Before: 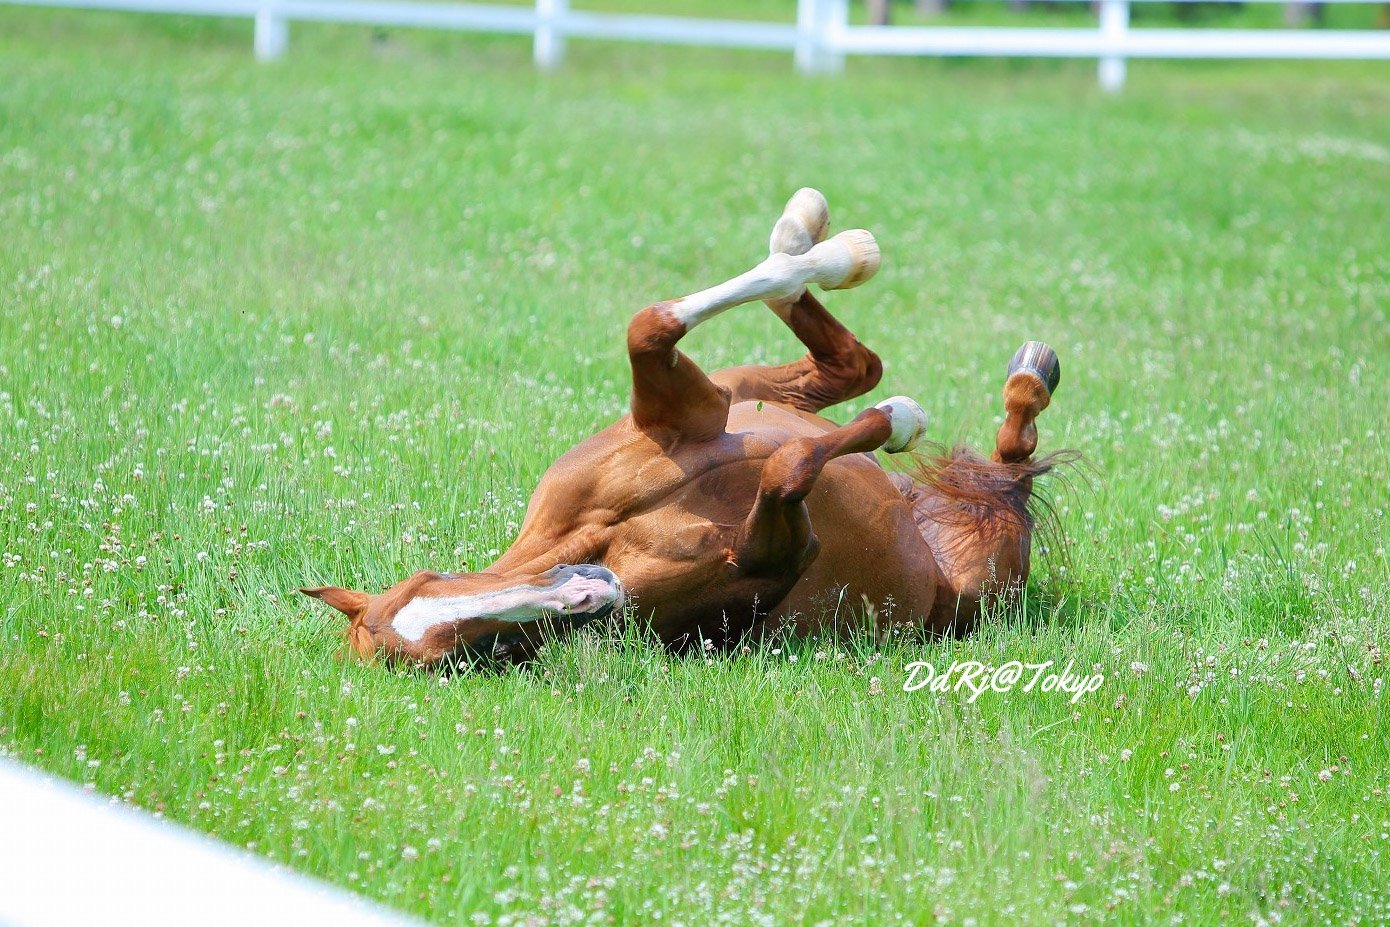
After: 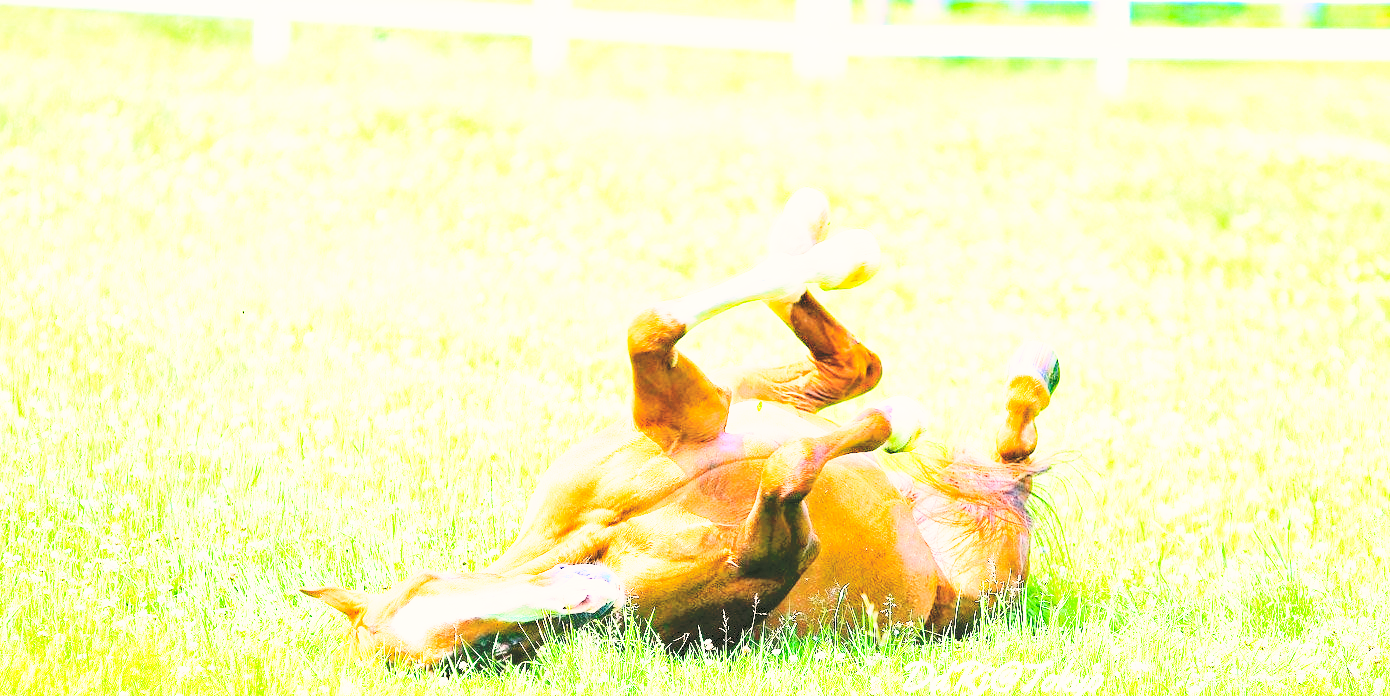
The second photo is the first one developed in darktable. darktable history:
color balance rgb: perceptual saturation grading › global saturation 26.926%, perceptual saturation grading › highlights -28.917%, perceptual saturation grading › mid-tones 15.279%, perceptual saturation grading › shadows 33.304%, perceptual brilliance grading › global brilliance 11%
color correction: highlights a* 4.3, highlights b* 4.93, shadows a* -7.29, shadows b* 4.74
haze removal: compatibility mode true, adaptive false
tone curve: curves: ch0 [(0, 0) (0.003, 0.195) (0.011, 0.161) (0.025, 0.21) (0.044, 0.24) (0.069, 0.254) (0.1, 0.283) (0.136, 0.347) (0.177, 0.412) (0.224, 0.455) (0.277, 0.531) (0.335, 0.606) (0.399, 0.679) (0.468, 0.748) (0.543, 0.814) (0.623, 0.876) (0.709, 0.927) (0.801, 0.949) (0.898, 0.962) (1, 1)], color space Lab, independent channels, preserve colors none
exposure: black level correction 0.001, exposure 0.499 EV, compensate exposure bias true, compensate highlight preservation false
base curve: curves: ch0 [(0, 0) (0.012, 0.01) (0.073, 0.168) (0.31, 0.711) (0.645, 0.957) (1, 1)], preserve colors none
crop: bottom 24.88%
